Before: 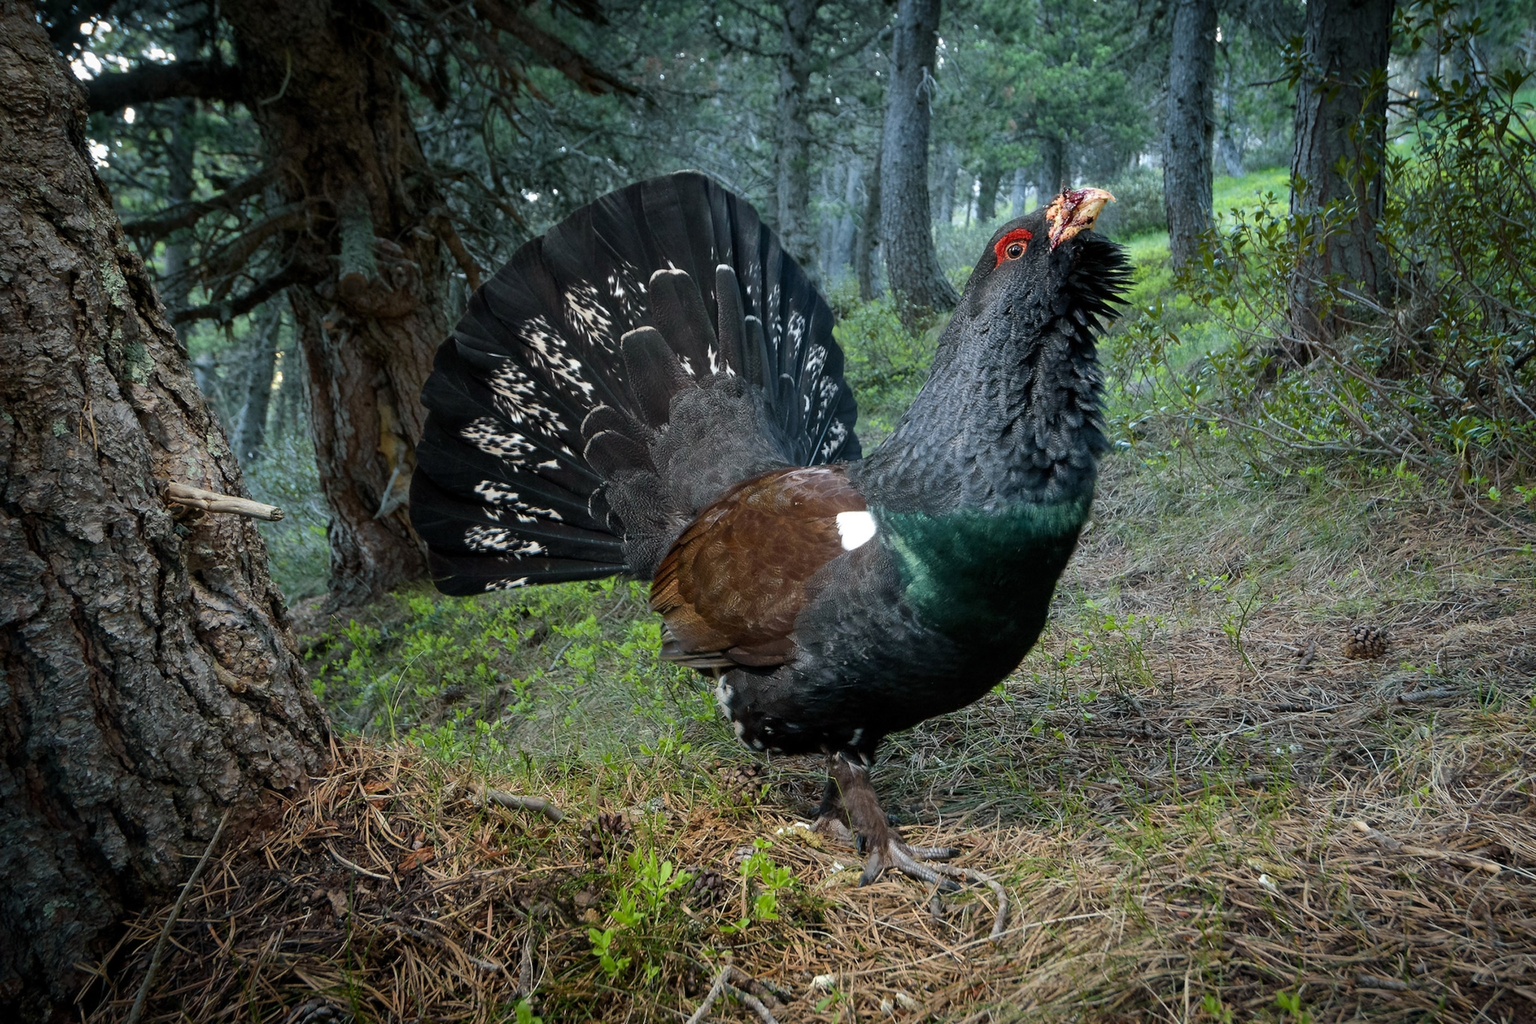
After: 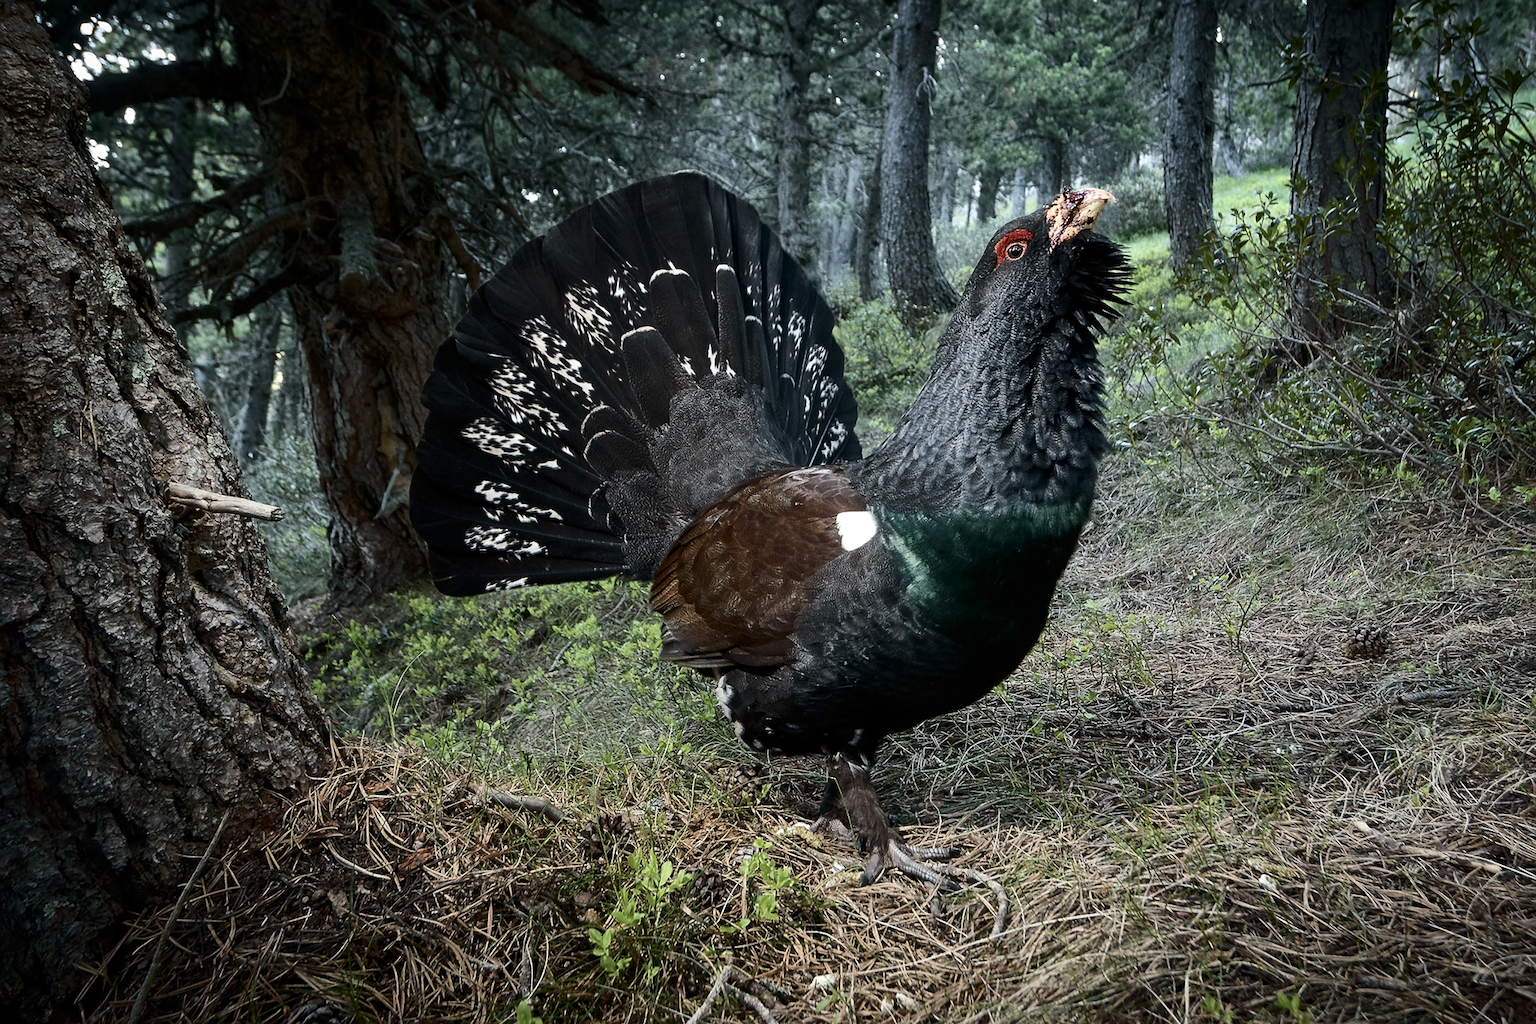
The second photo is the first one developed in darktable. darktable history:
sharpen: on, module defaults
contrast brightness saturation: contrast 0.253, saturation -0.308
